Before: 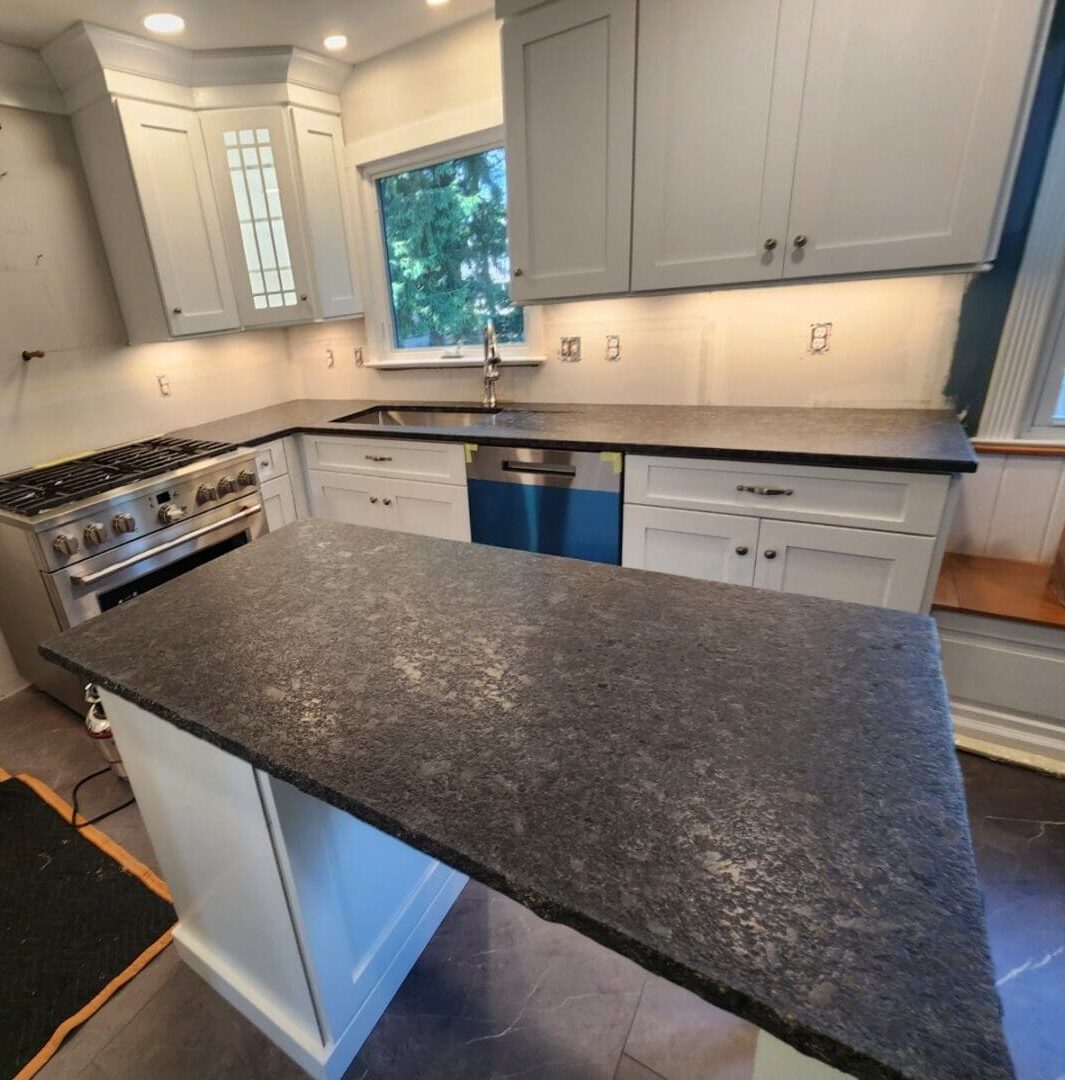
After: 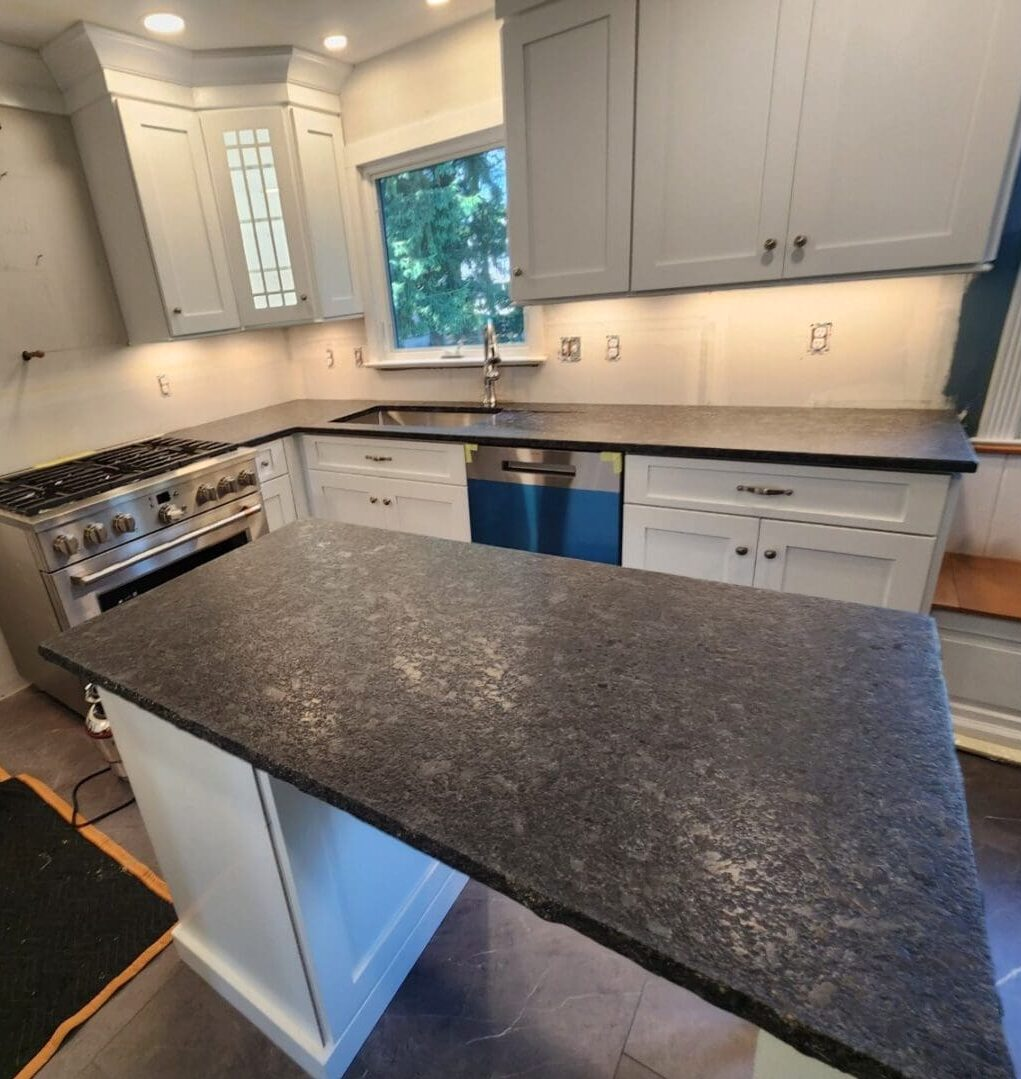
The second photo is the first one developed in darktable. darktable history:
crop: right 4.126%, bottom 0.031%
exposure: exposure 0.02 EV, compensate highlight preservation false
